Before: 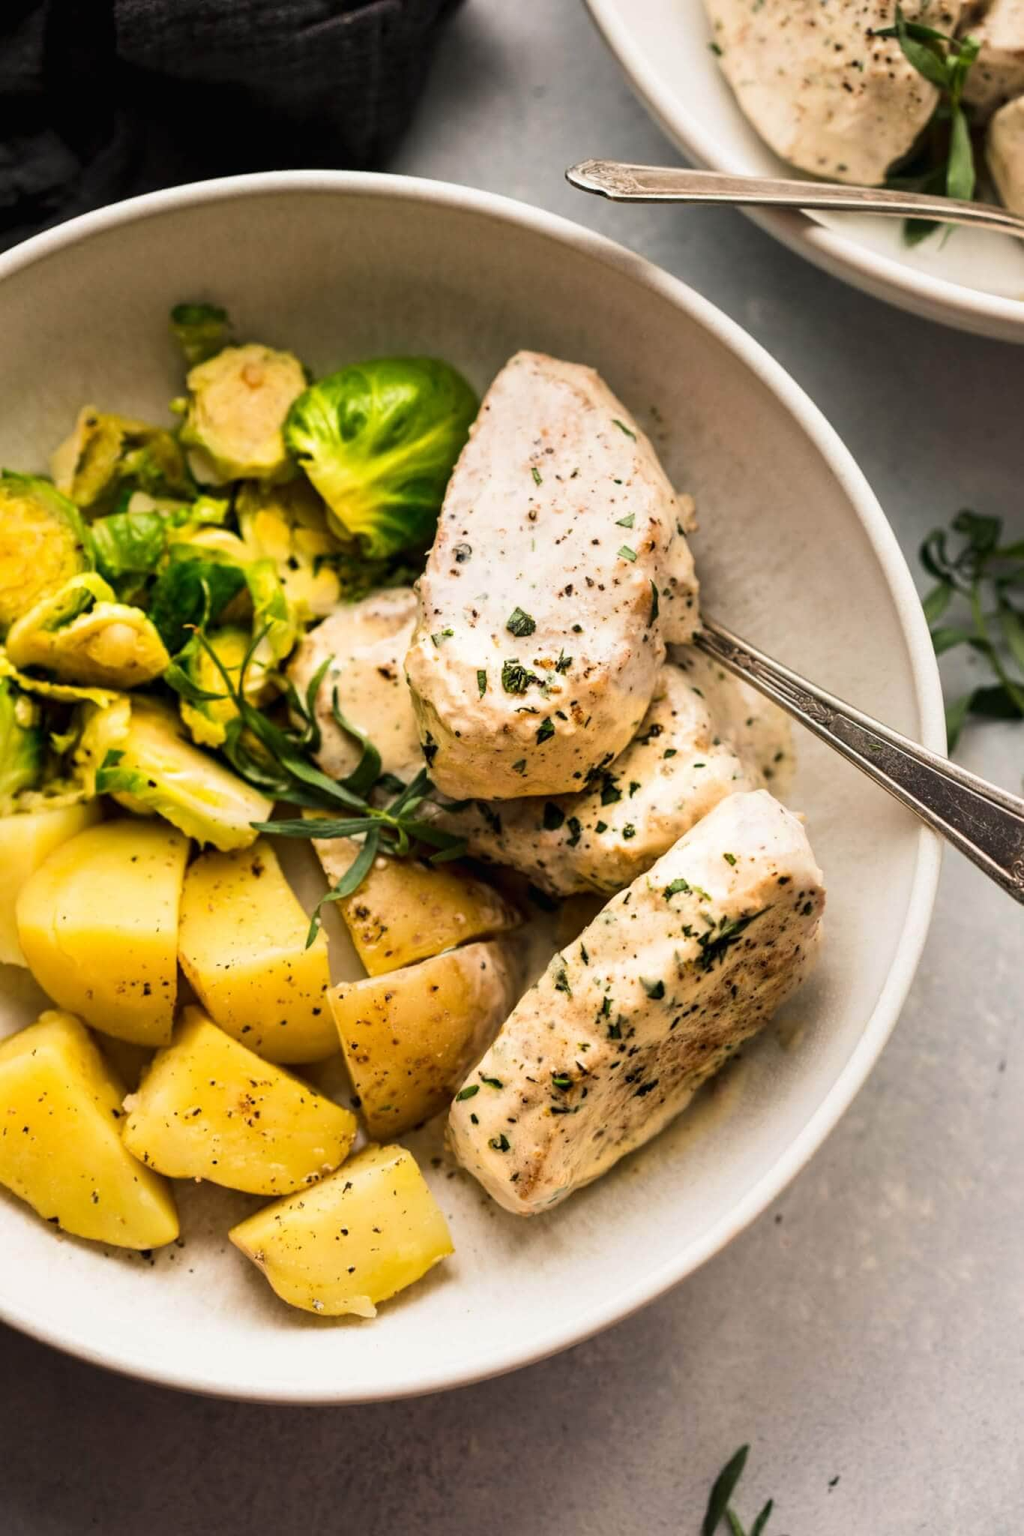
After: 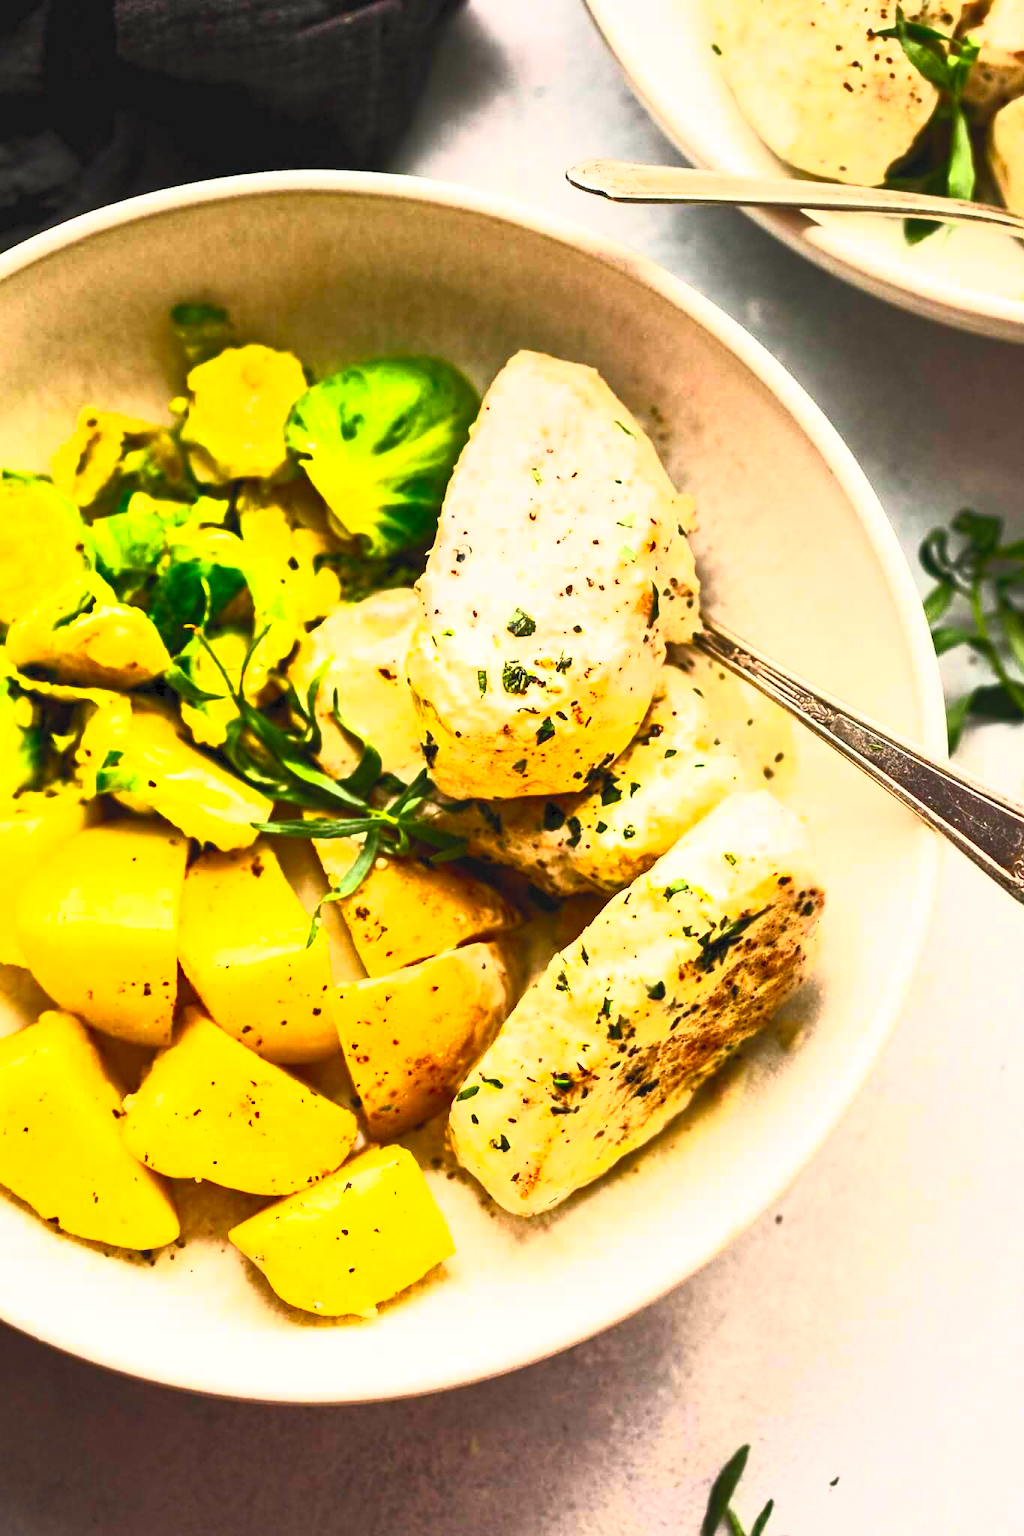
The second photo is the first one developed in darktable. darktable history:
contrast brightness saturation: contrast 0.989, brightness 0.988, saturation 0.996
